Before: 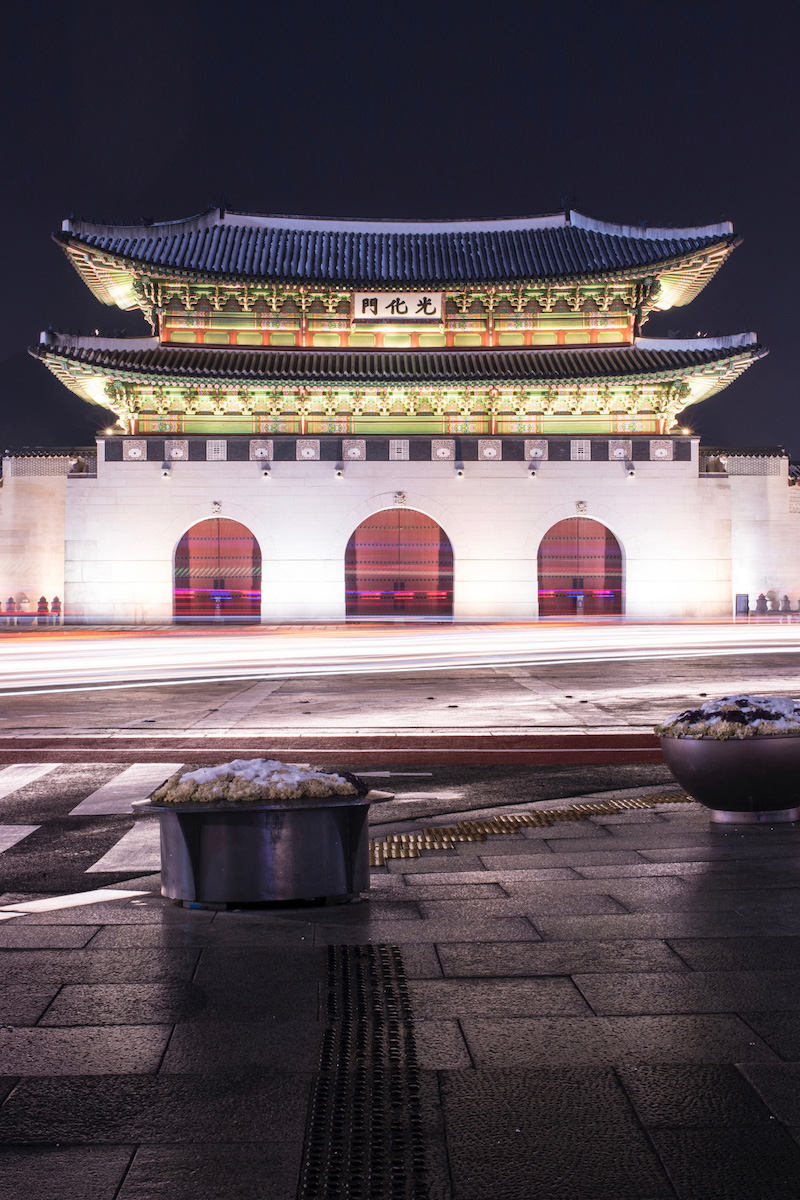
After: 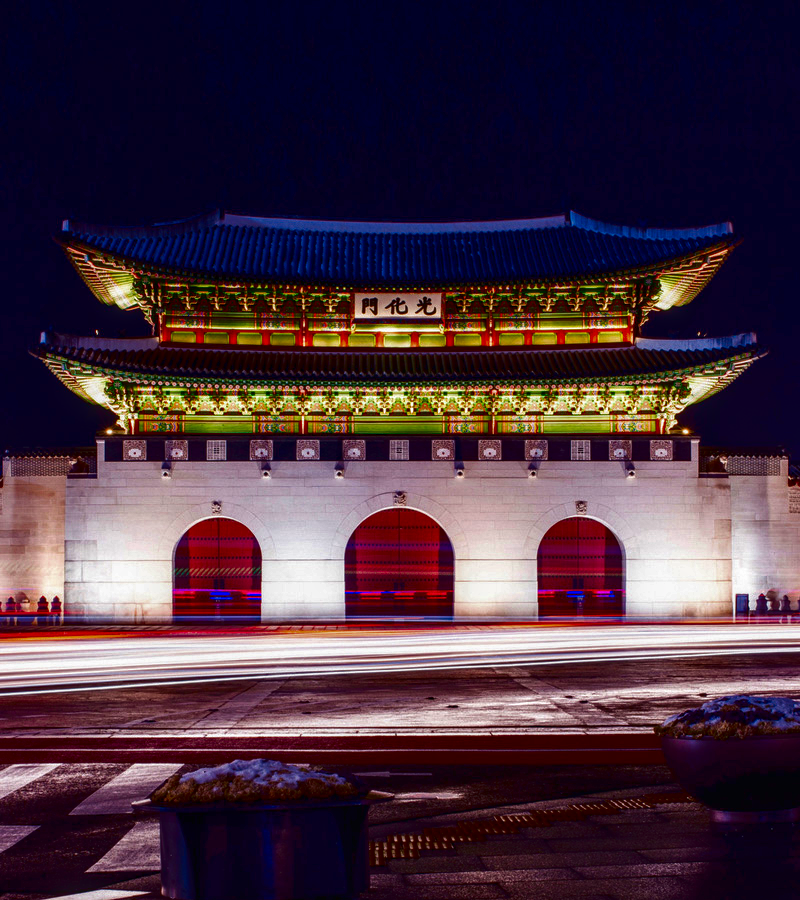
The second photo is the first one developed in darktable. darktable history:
crop: bottom 24.993%
local contrast: on, module defaults
contrast brightness saturation: brightness -0.991, saturation 0.987
